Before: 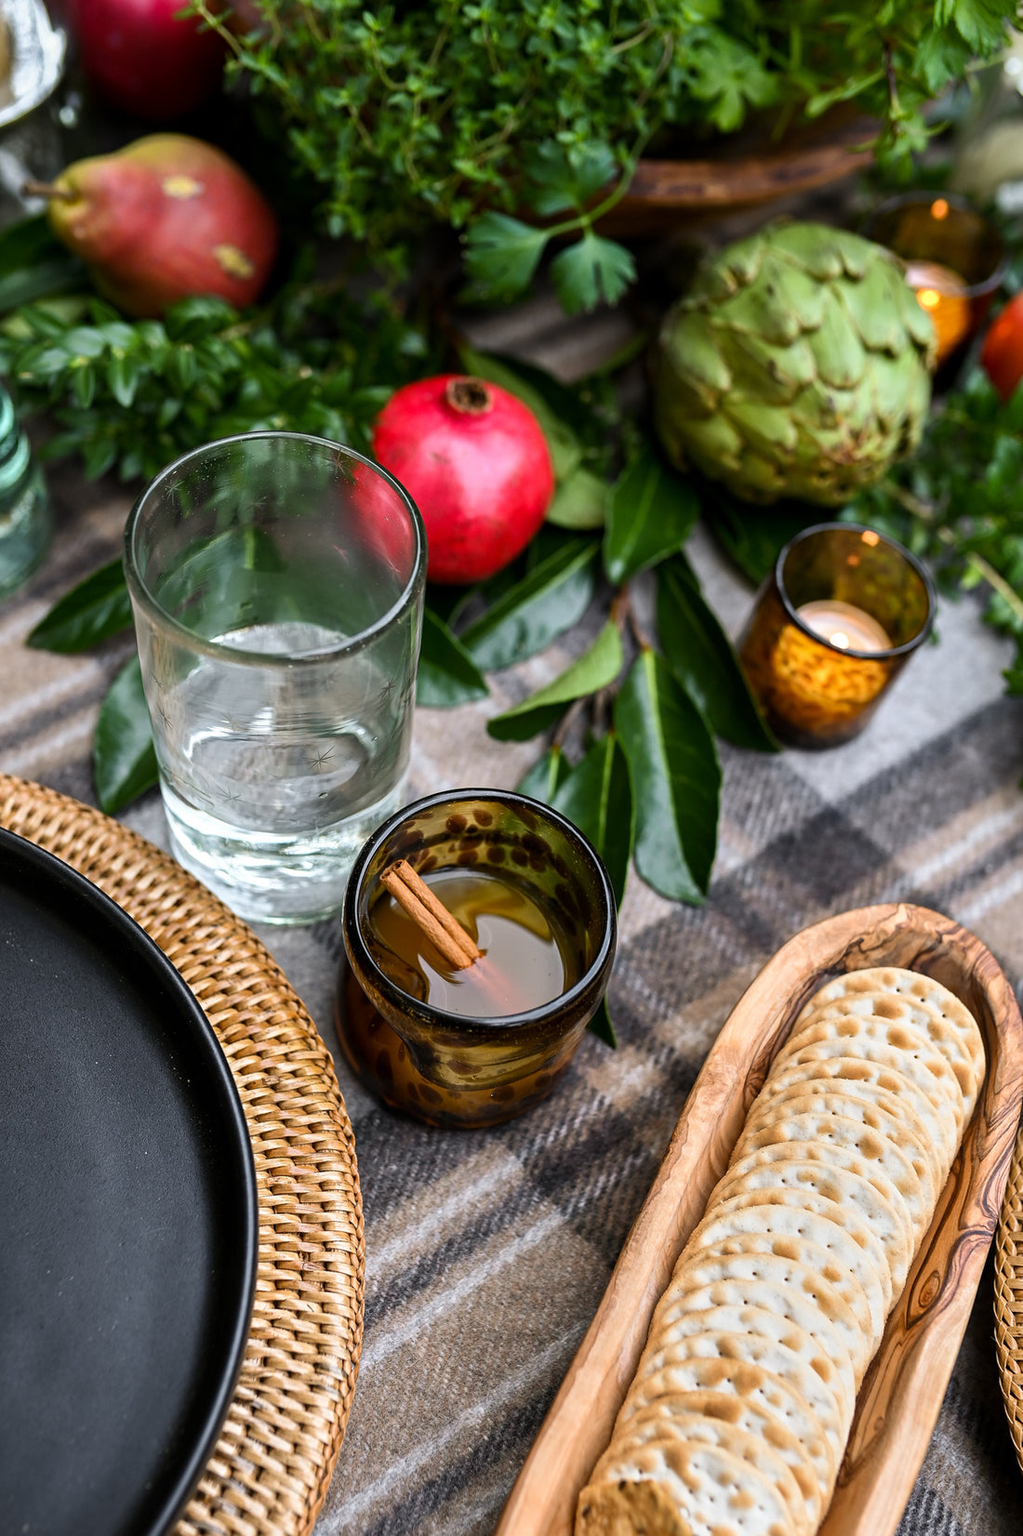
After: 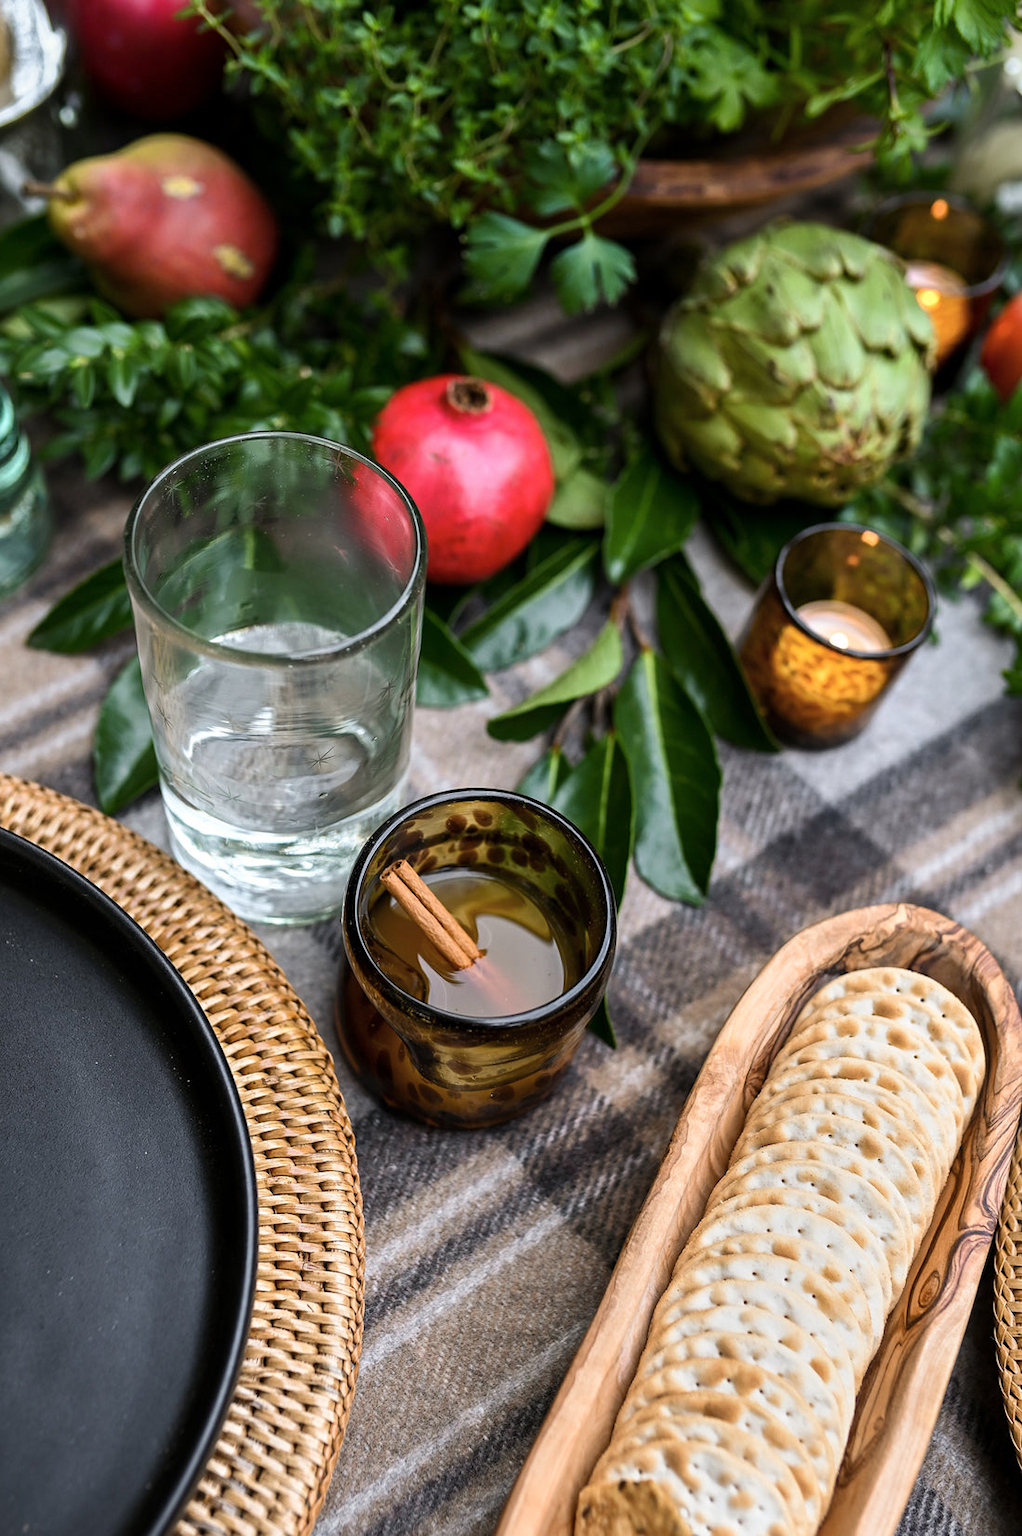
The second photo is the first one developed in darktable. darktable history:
color zones: curves: ch0 [(0, 0.5) (0.143, 0.52) (0.286, 0.5) (0.429, 0.5) (0.571, 0.5) (0.714, 0.5) (0.857, 0.5) (1, 0.5)]; ch1 [(0, 0.489) (0.155, 0.45) (0.286, 0.466) (0.429, 0.5) (0.571, 0.5) (0.714, 0.5) (0.857, 0.5) (1, 0.489)]
